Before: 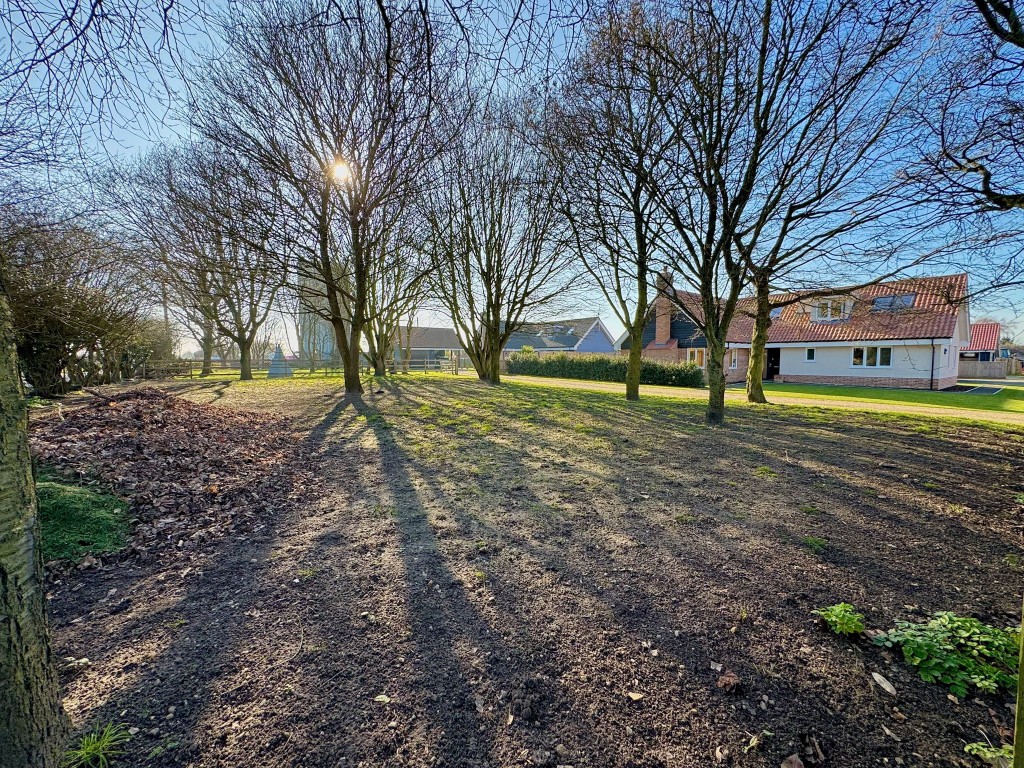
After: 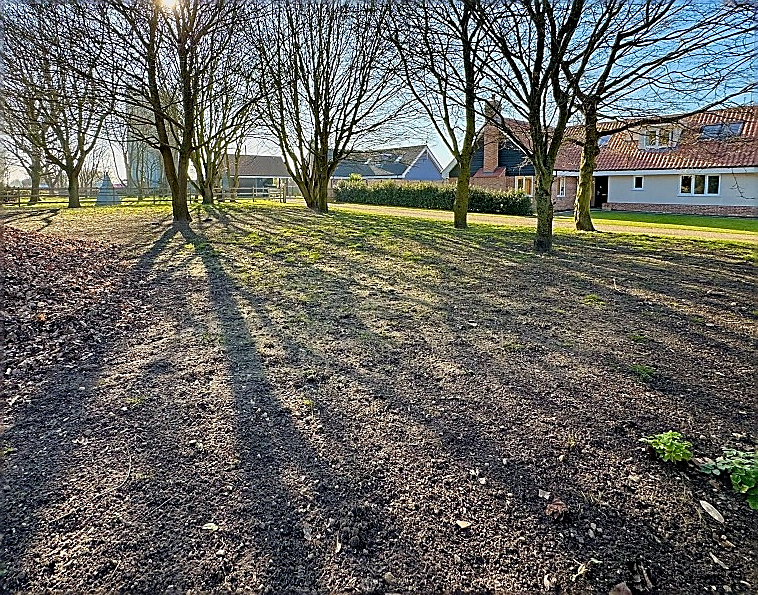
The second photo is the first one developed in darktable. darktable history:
color correction: highlights a* -0.138, highlights b* 0.115
crop: left 16.831%, top 22.434%, right 9.065%
sharpen: radius 1.407, amount 1.266, threshold 0.785
haze removal: adaptive false
